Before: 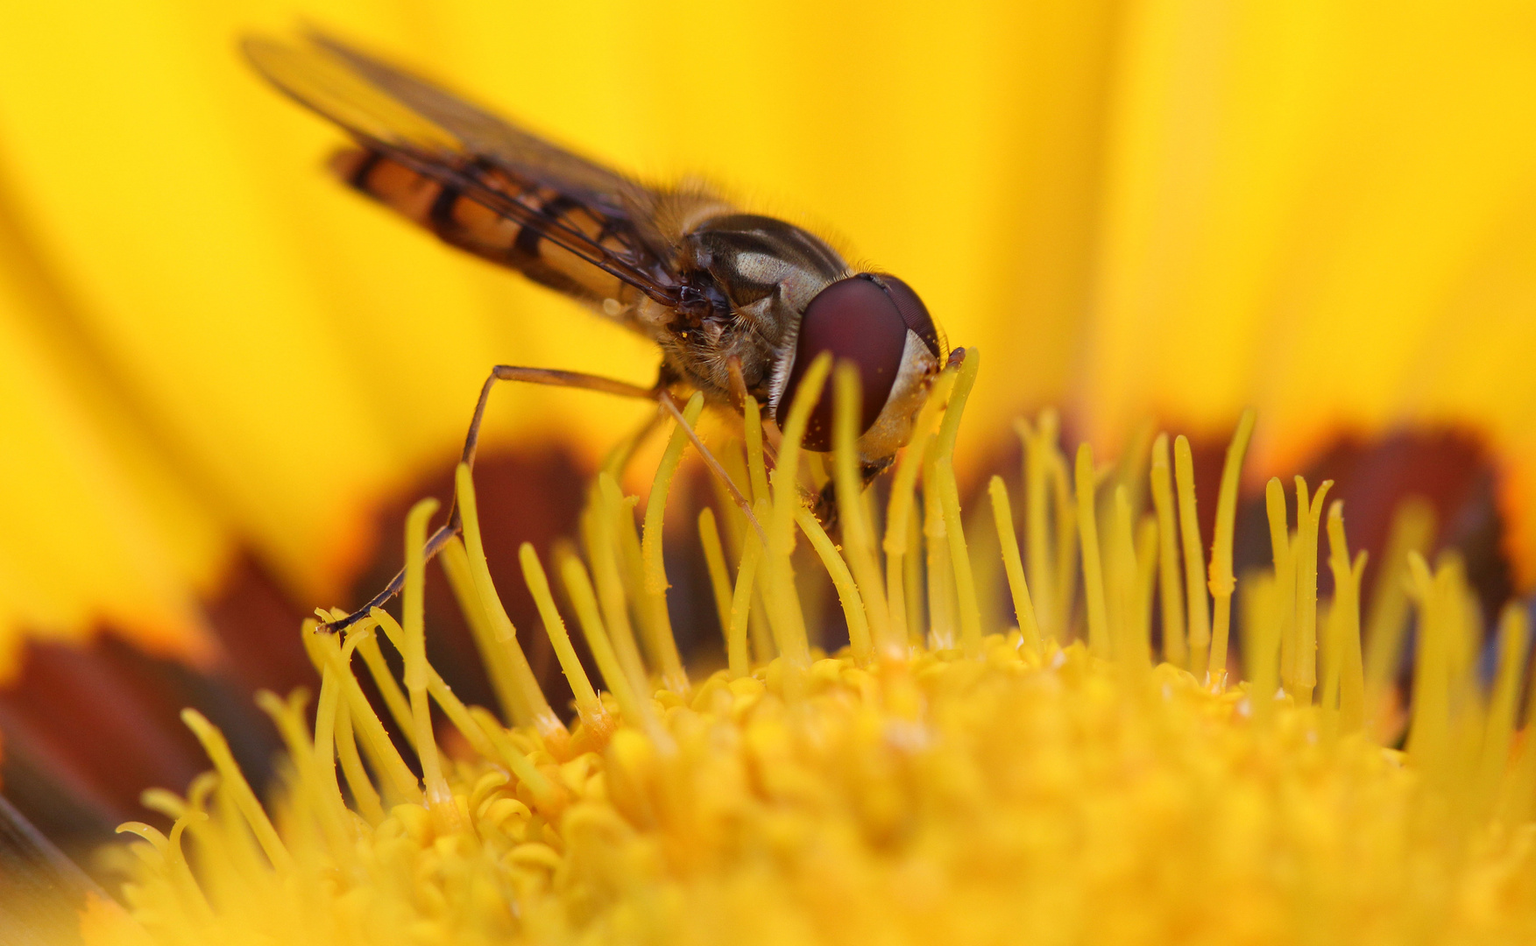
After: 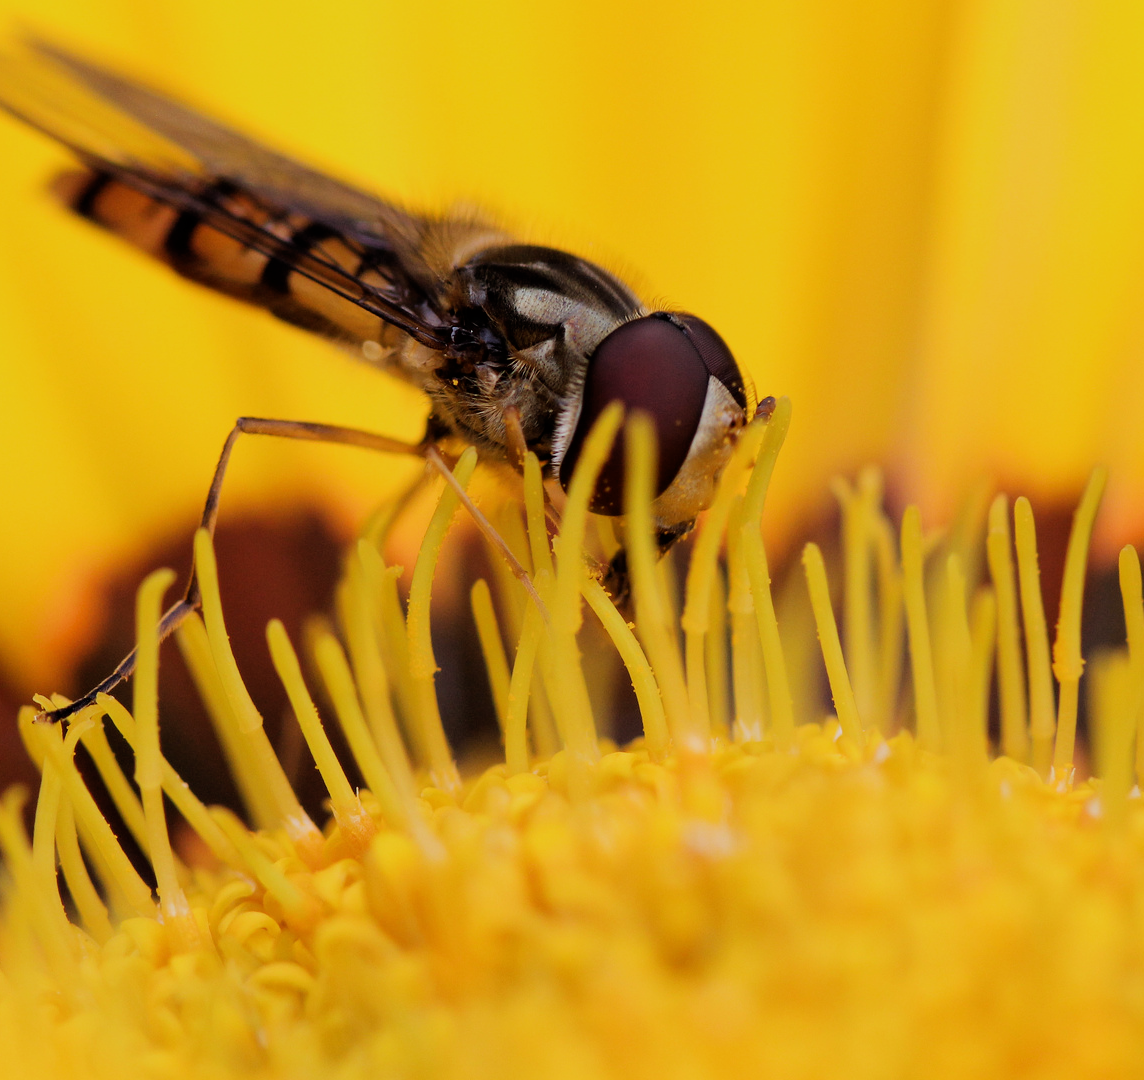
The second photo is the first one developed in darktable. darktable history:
crop and rotate: left 18.603%, right 16.084%
filmic rgb: black relative exposure -5 EV, white relative exposure 4 EV, threshold 2.94 EV, hardness 2.88, contrast 1.189, highlights saturation mix -28.79%, iterations of high-quality reconstruction 10, enable highlight reconstruction true
